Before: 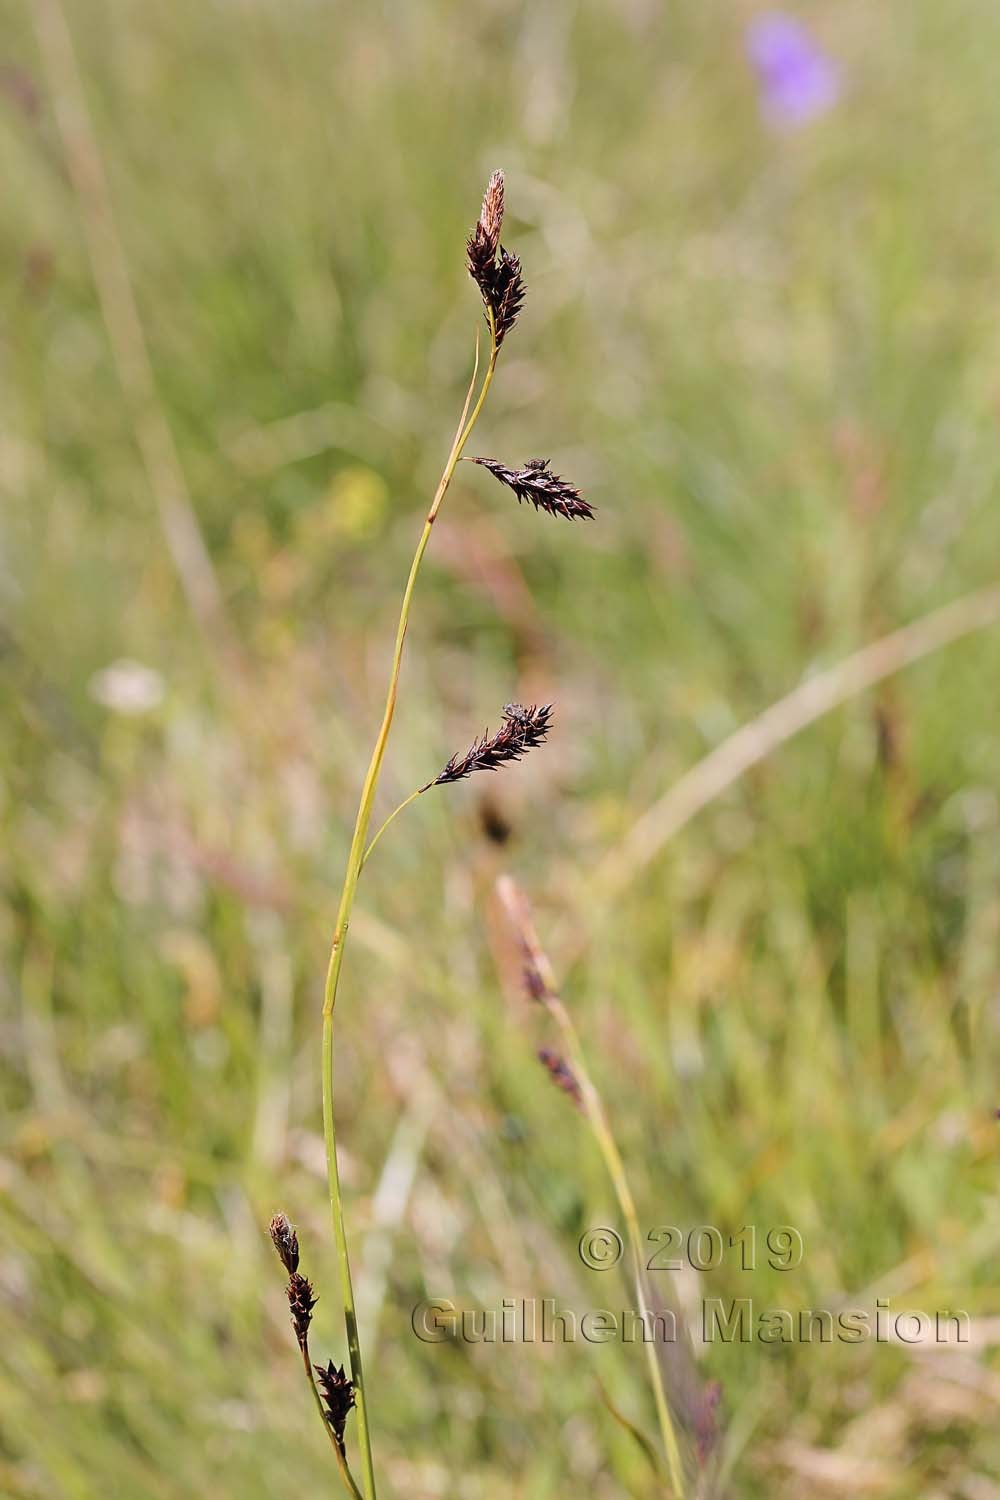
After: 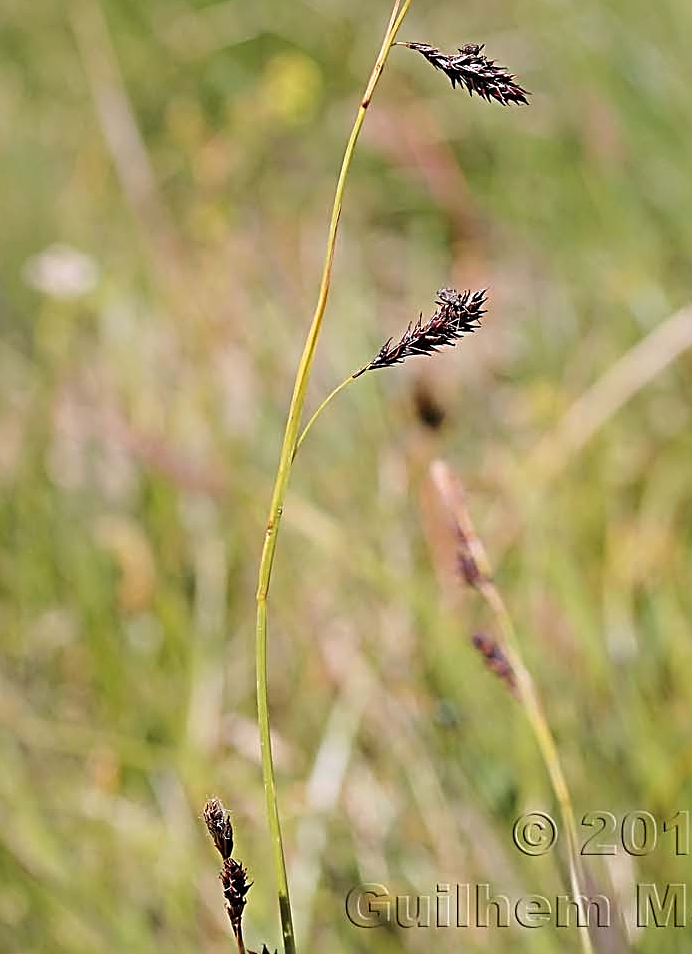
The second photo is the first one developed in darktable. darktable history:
sharpen: radius 2.627, amount 0.694
crop: left 6.659%, top 27.711%, right 24.126%, bottom 8.635%
